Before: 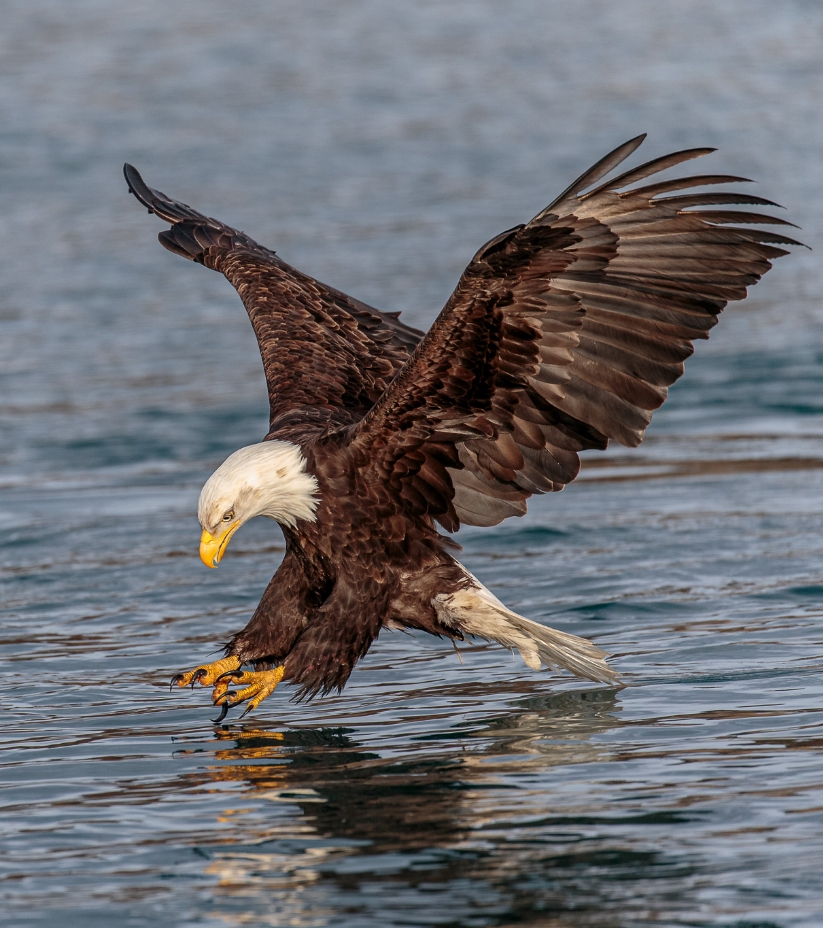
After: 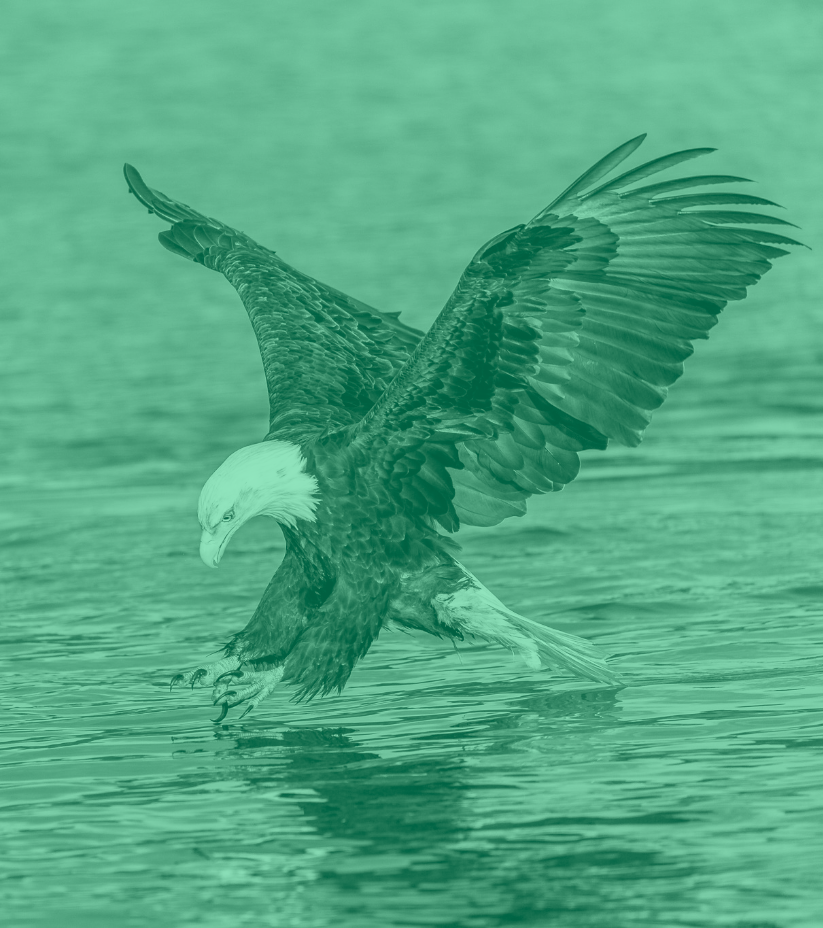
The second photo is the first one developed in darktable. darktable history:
colorize: hue 147.6°, saturation 65%, lightness 21.64%
base curve: curves: ch0 [(0, 0) (0.579, 0.807) (1, 1)], preserve colors none
